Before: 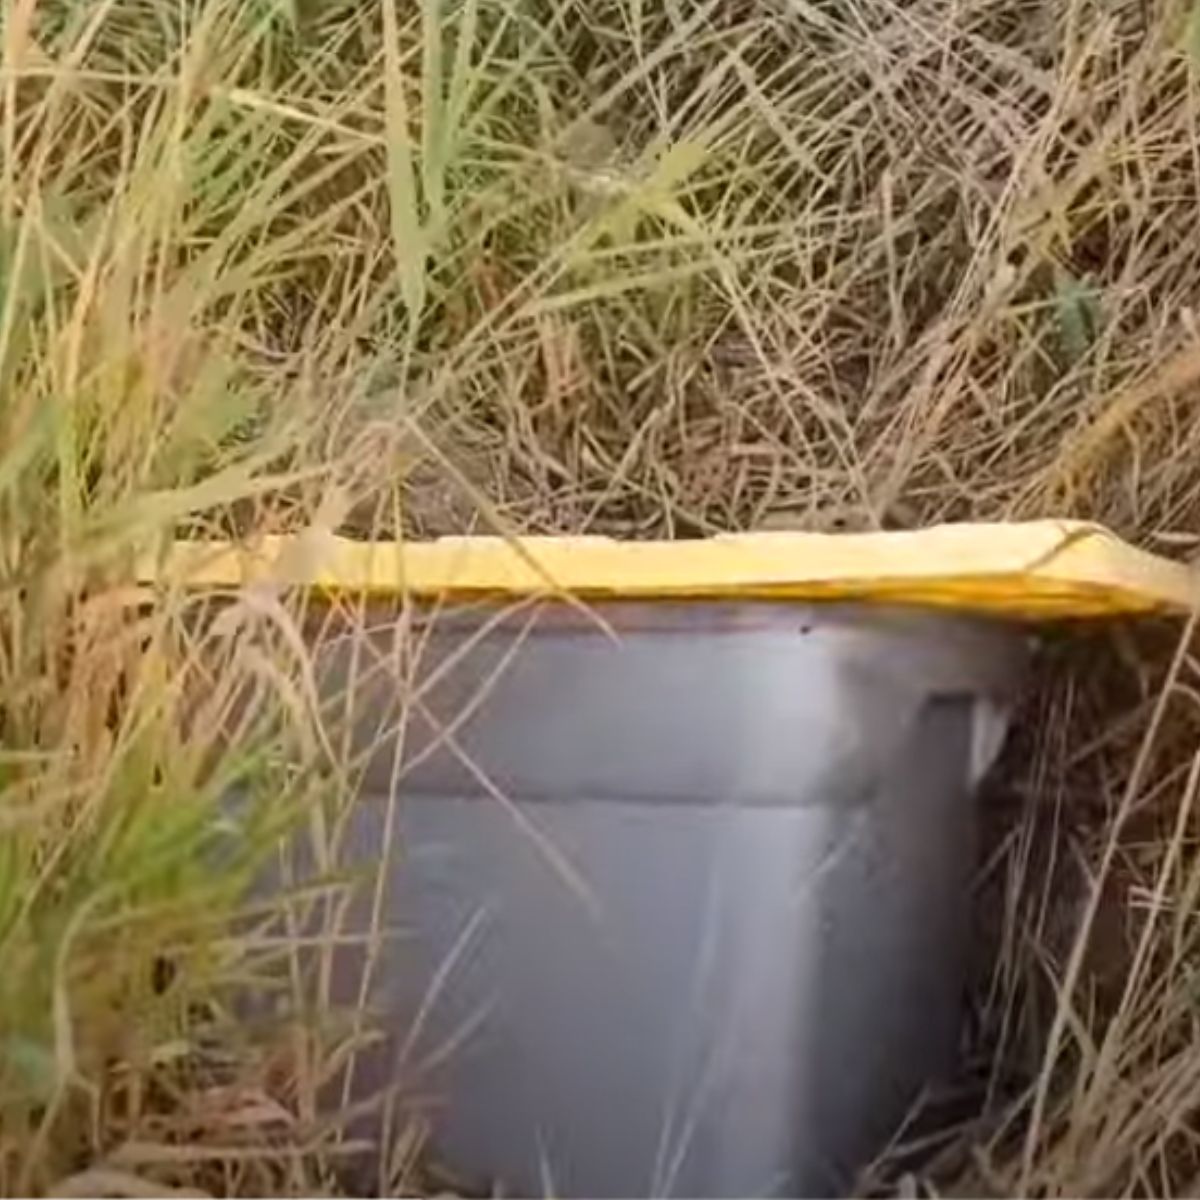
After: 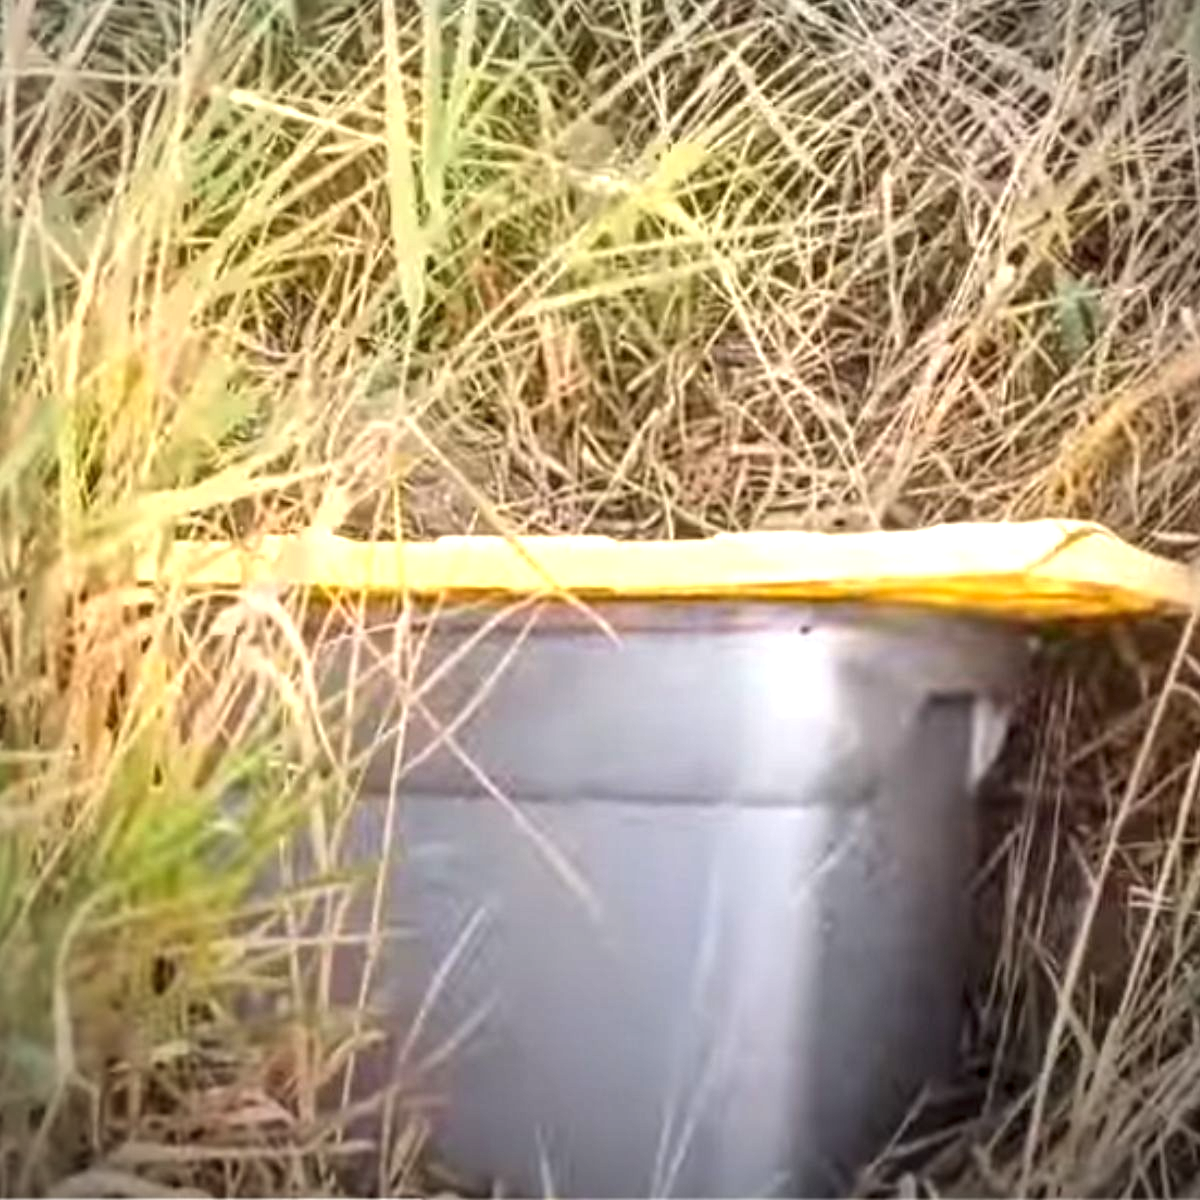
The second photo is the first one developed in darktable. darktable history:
vignetting: fall-off start 87%, automatic ratio true
exposure: black level correction 0, exposure 1 EV, compensate exposure bias true, compensate highlight preservation false
local contrast: on, module defaults
